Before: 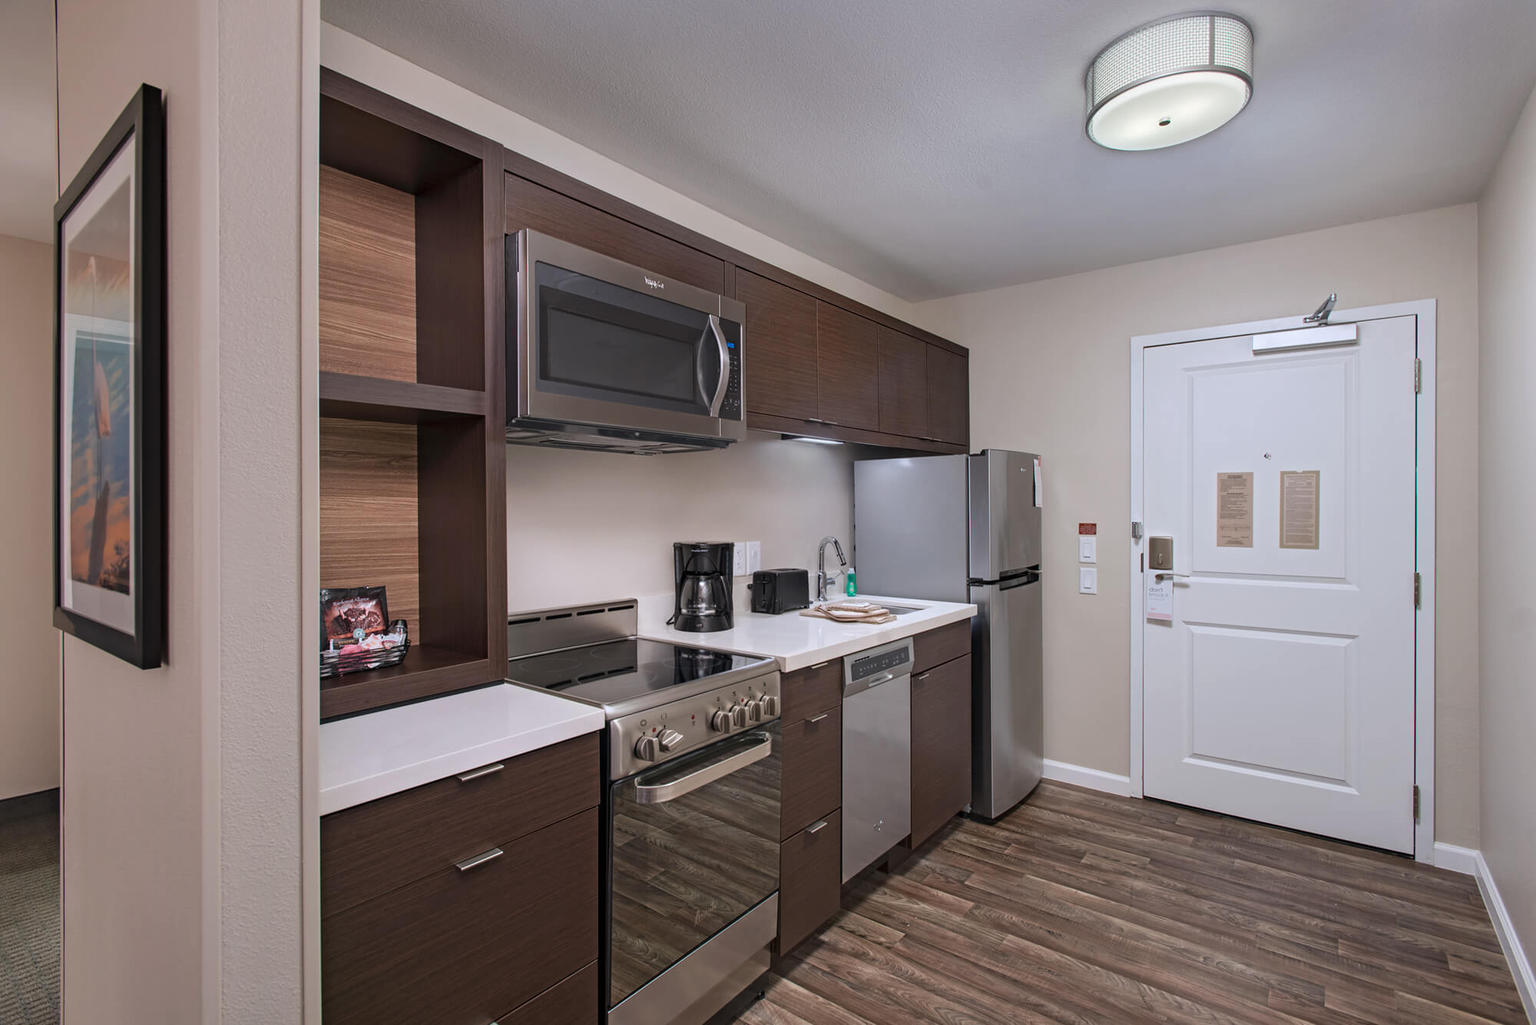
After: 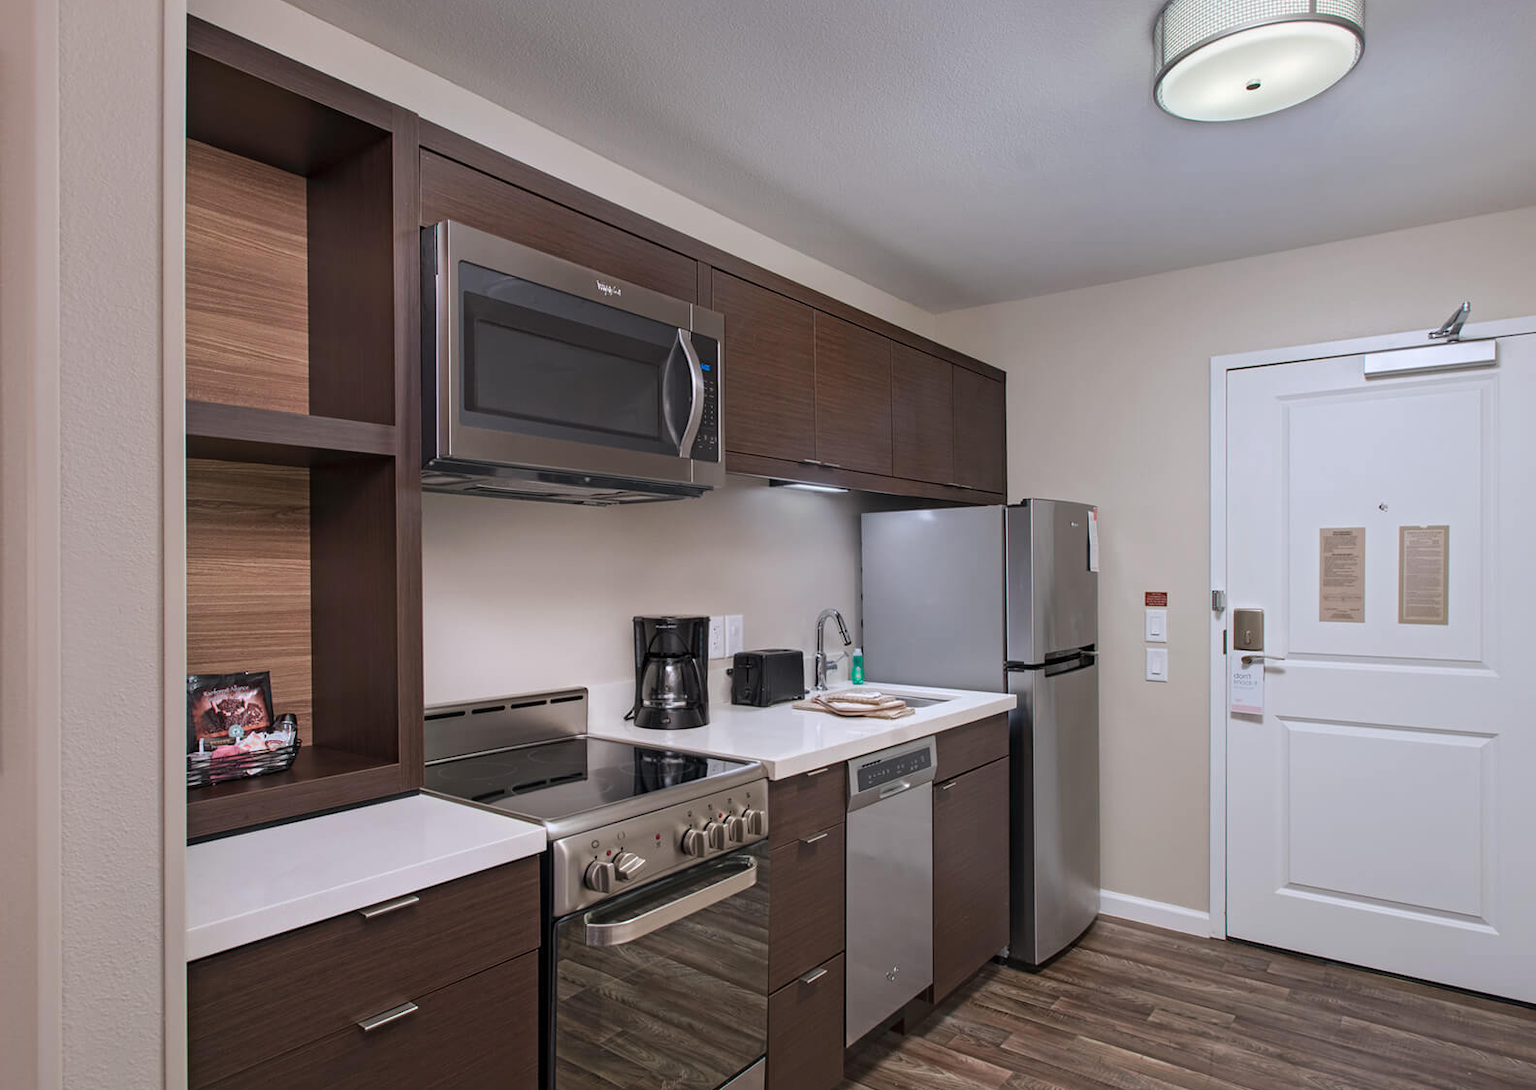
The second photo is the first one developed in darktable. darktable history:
white balance: emerald 1
crop: left 11.225%, top 5.381%, right 9.565%, bottom 10.314%
